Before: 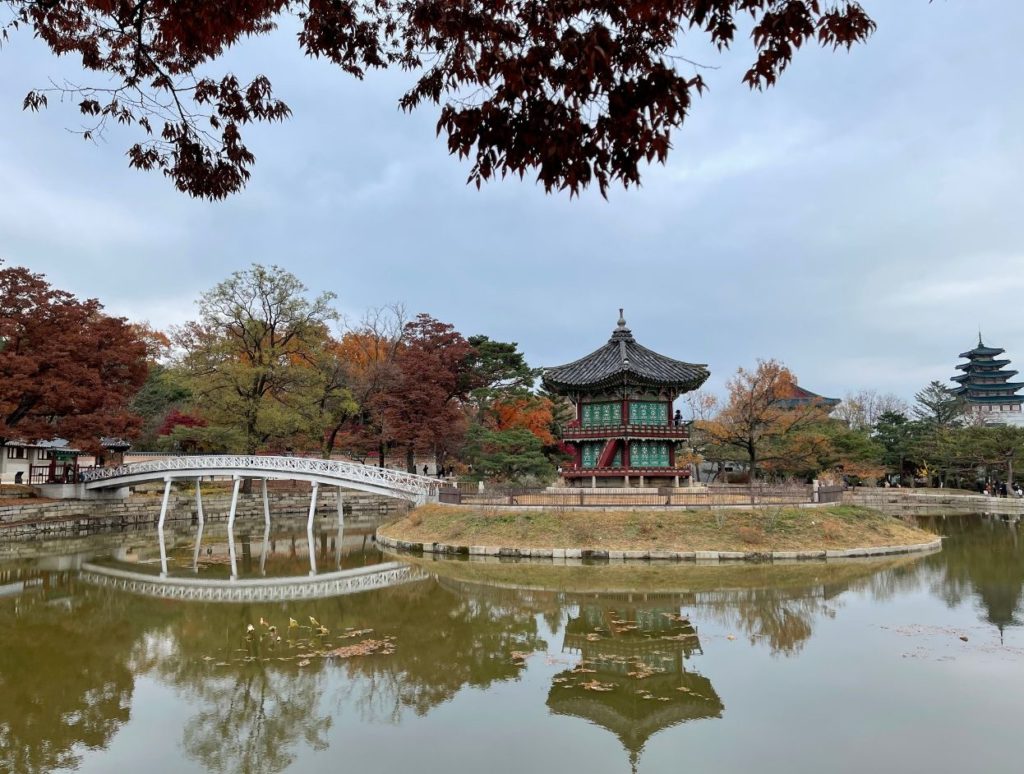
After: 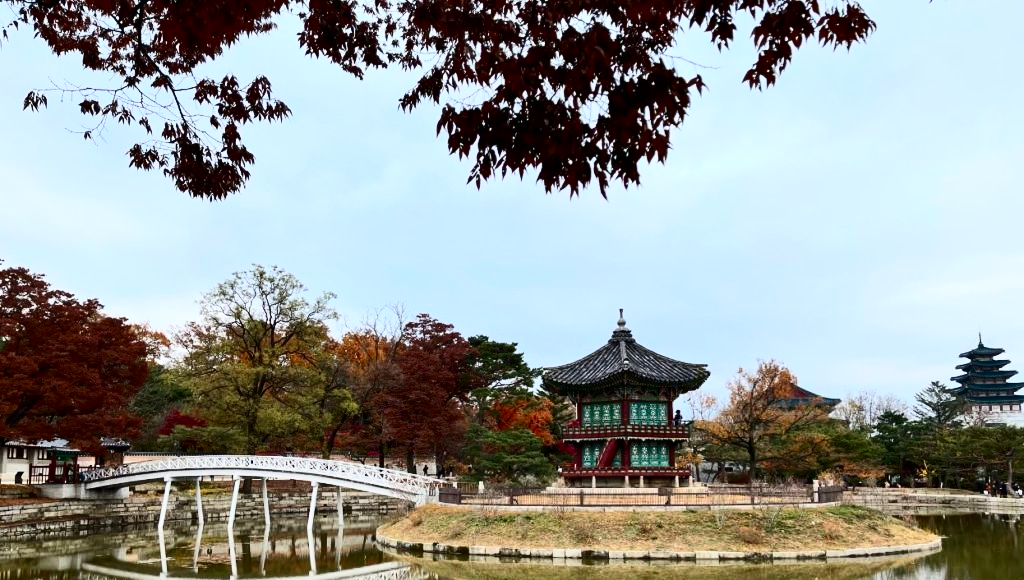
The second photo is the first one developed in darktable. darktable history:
crop: bottom 24.983%
contrast brightness saturation: contrast 0.413, brightness 0.047, saturation 0.252
